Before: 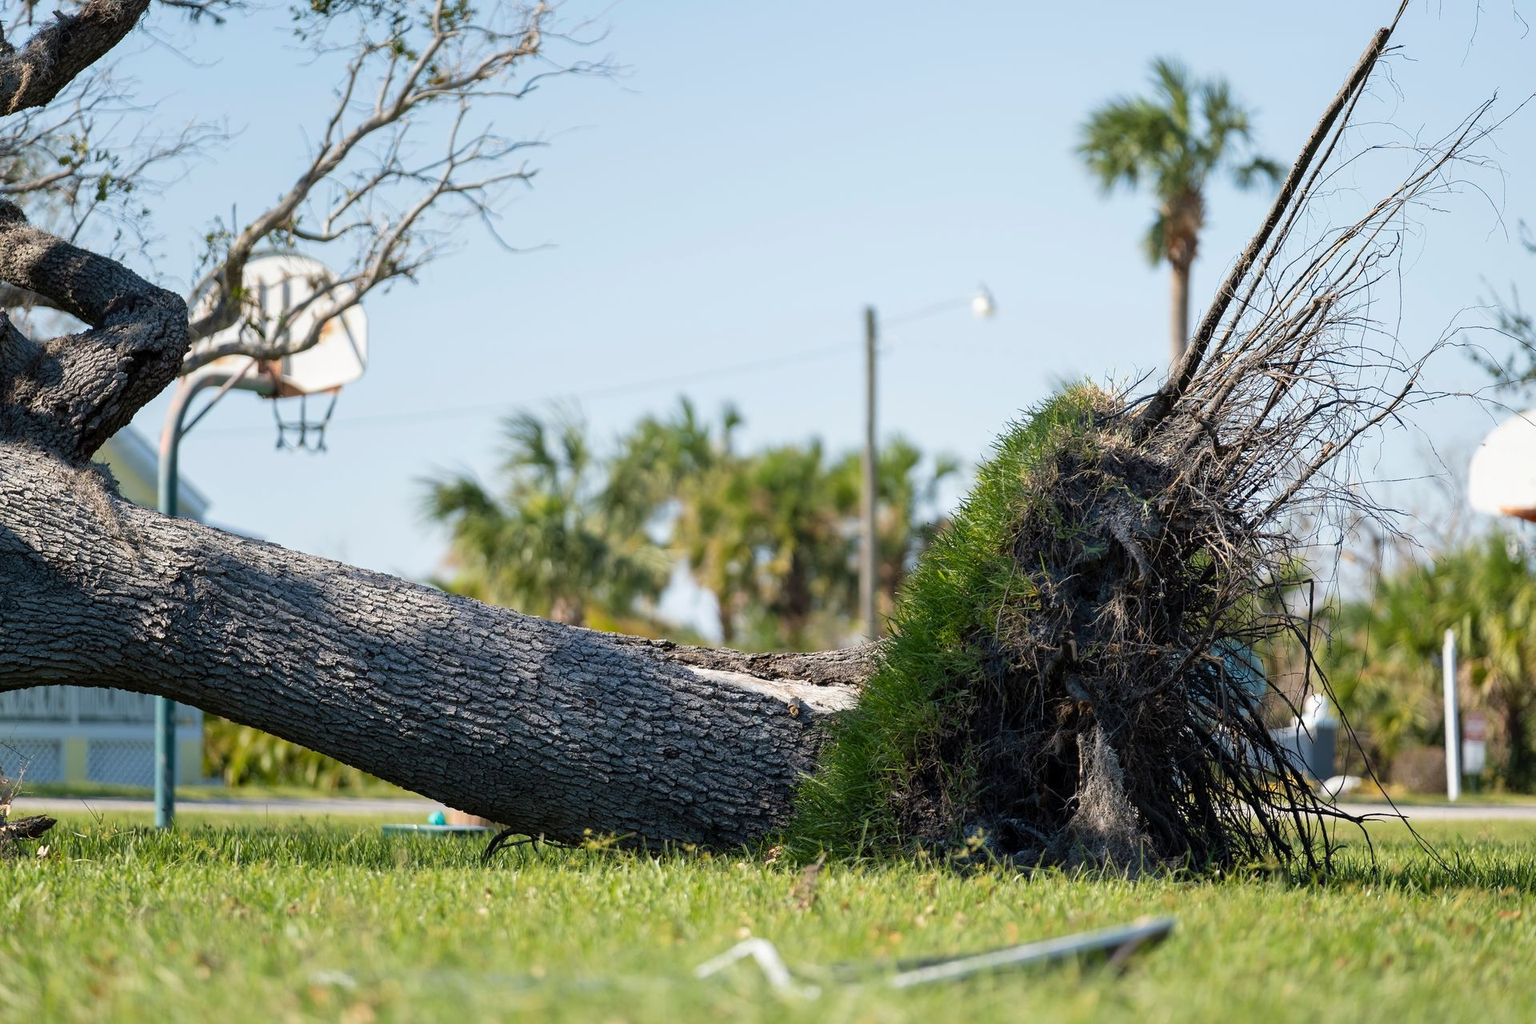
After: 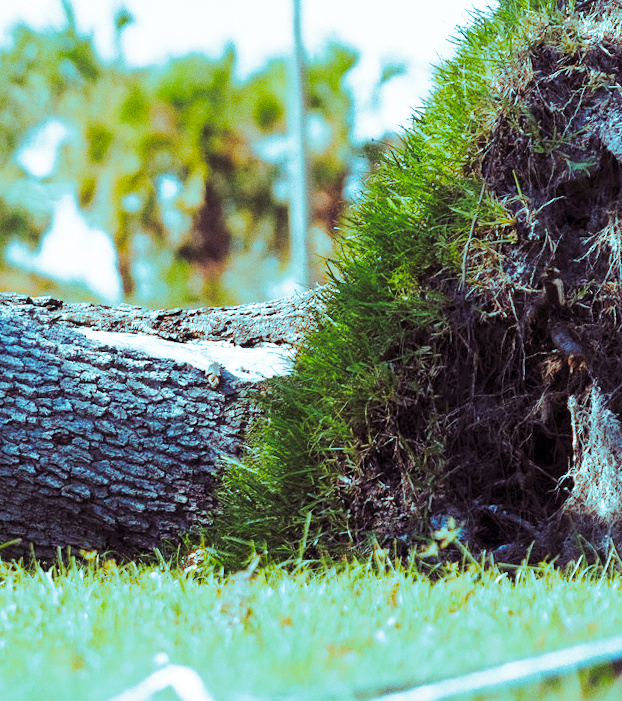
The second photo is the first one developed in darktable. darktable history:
contrast brightness saturation: contrast 0.07, brightness 0.18, saturation 0.4
base curve: curves: ch0 [(0, 0) (0.036, 0.037) (0.121, 0.228) (0.46, 0.76) (0.859, 0.983) (1, 1)], preserve colors none
grain: coarseness 0.09 ISO
rotate and perspective: rotation -2°, crop left 0.022, crop right 0.978, crop top 0.049, crop bottom 0.951
color balance: mode lift, gamma, gain (sRGB)
crop: left 40.878%, top 39.176%, right 25.993%, bottom 3.081%
white balance: red 0.976, blue 1.04
split-toning: shadows › hue 327.6°, highlights › hue 198°, highlights › saturation 0.55, balance -21.25, compress 0%
